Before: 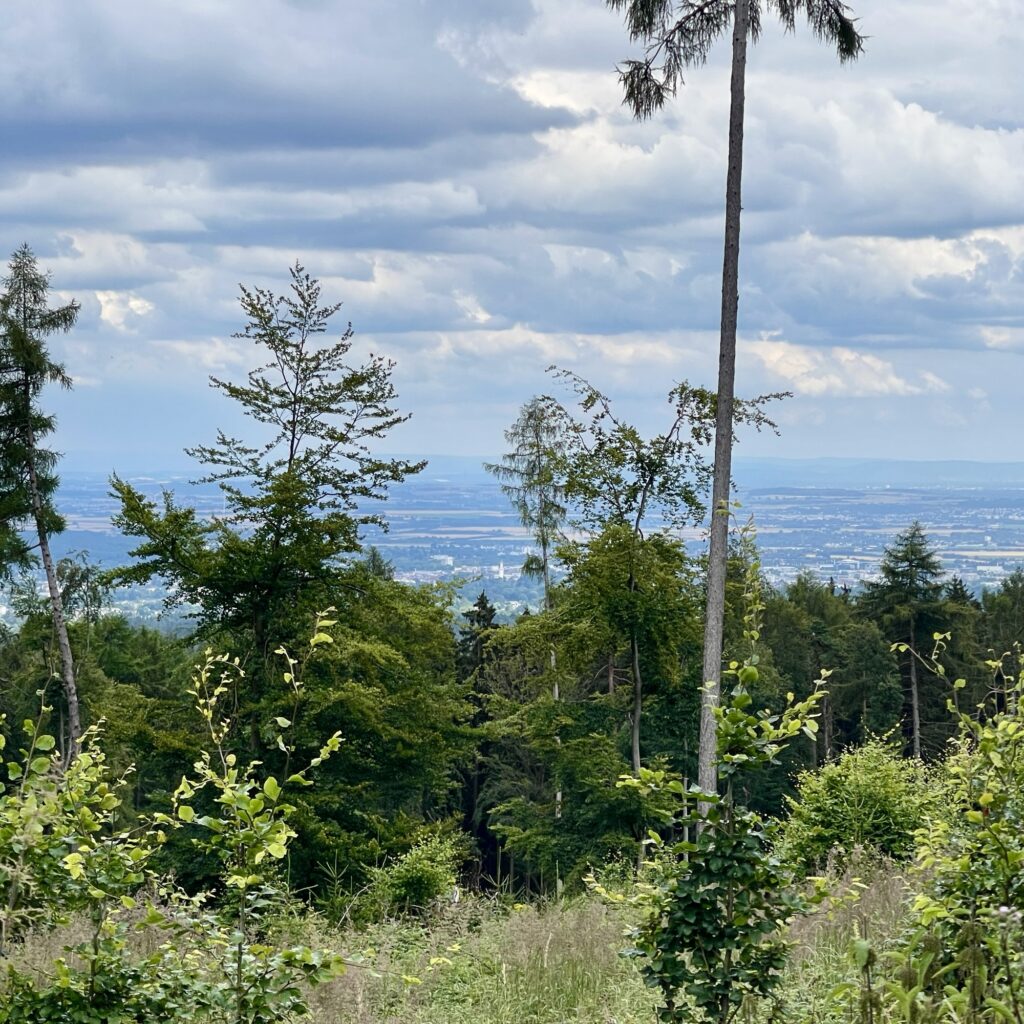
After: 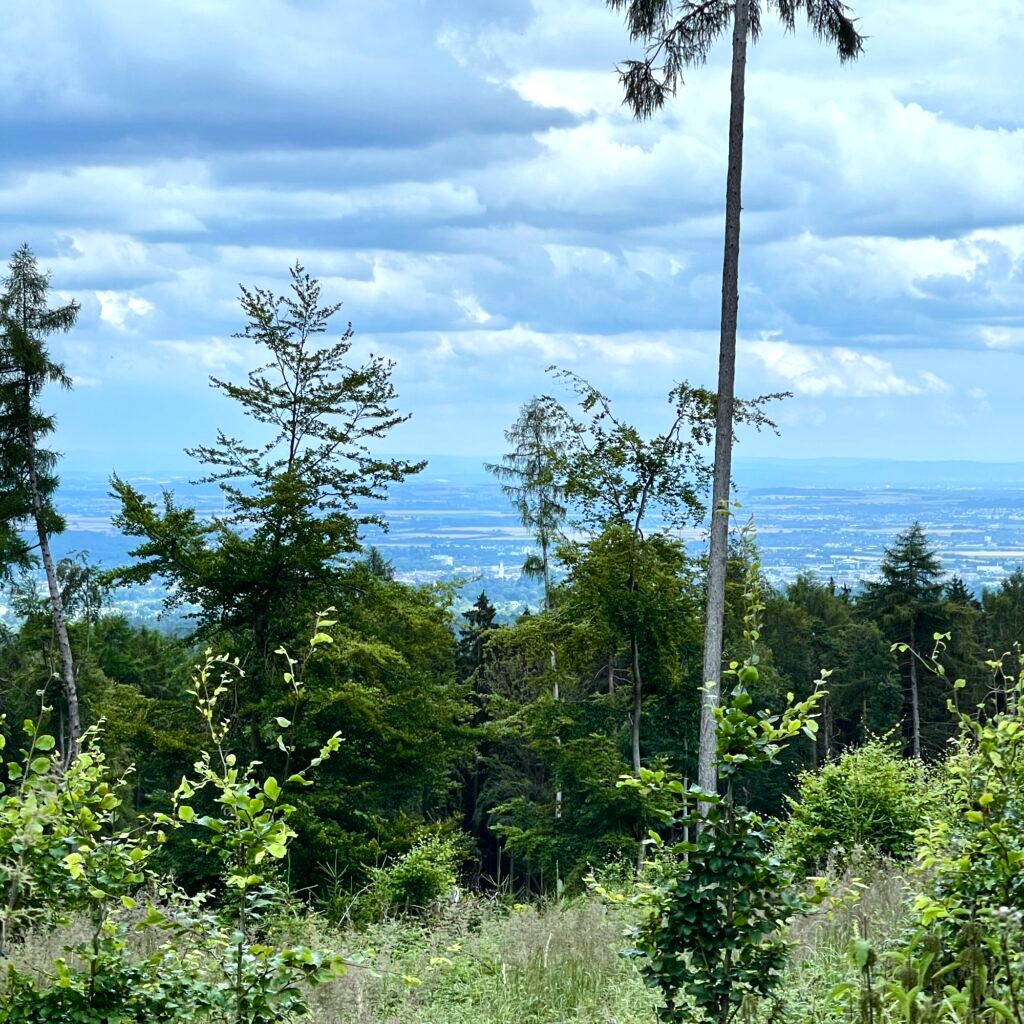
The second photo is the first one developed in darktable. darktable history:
white balance: red 0.925, blue 1.046
tone equalizer: -8 EV -0.417 EV, -7 EV -0.389 EV, -6 EV -0.333 EV, -5 EV -0.222 EV, -3 EV 0.222 EV, -2 EV 0.333 EV, -1 EV 0.389 EV, +0 EV 0.417 EV, edges refinement/feathering 500, mask exposure compensation -1.57 EV, preserve details no
